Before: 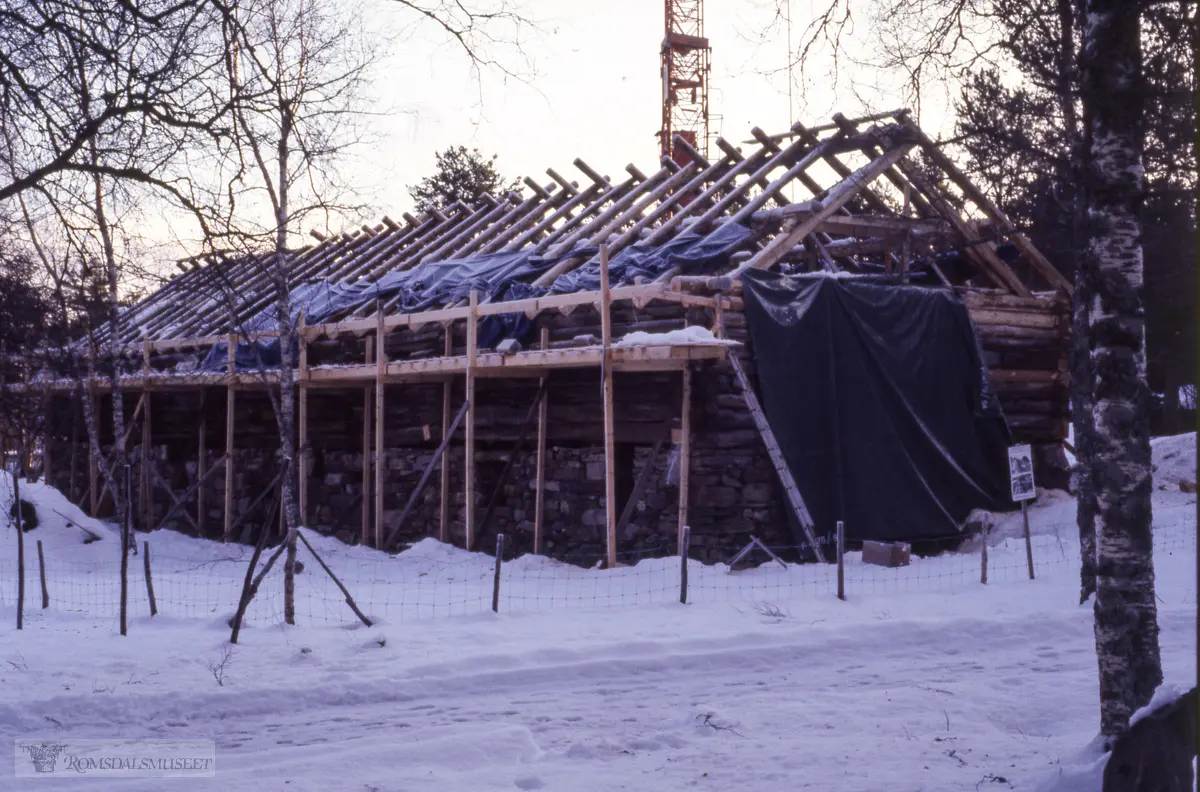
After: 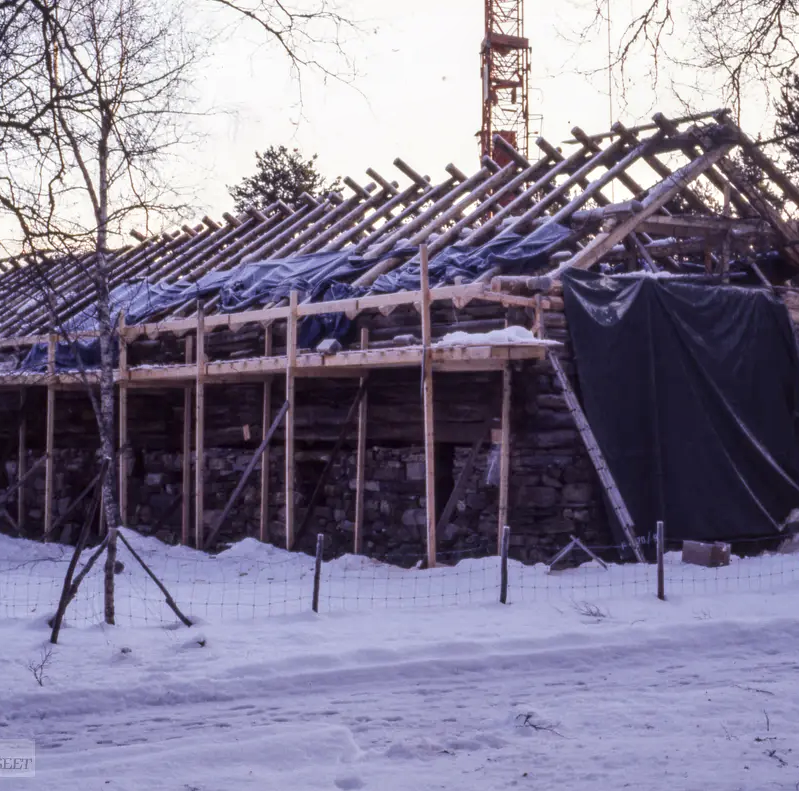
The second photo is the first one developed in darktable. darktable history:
crop and rotate: left 15.055%, right 18.278%
local contrast: on, module defaults
